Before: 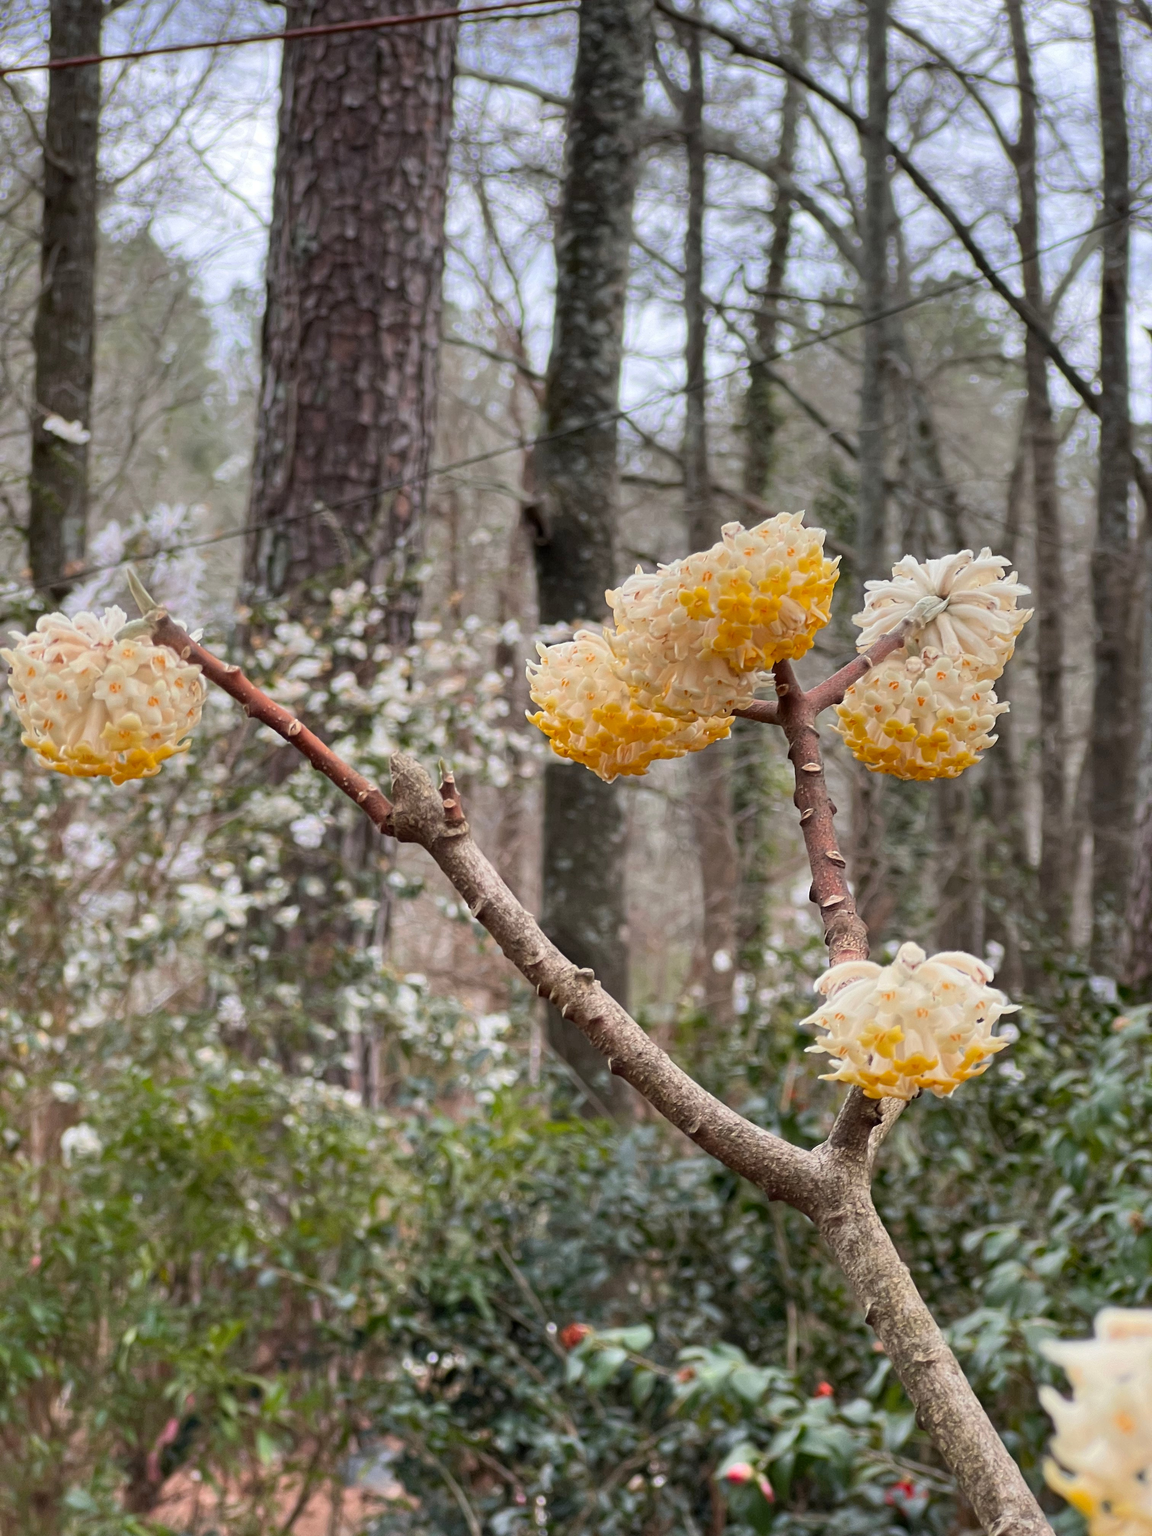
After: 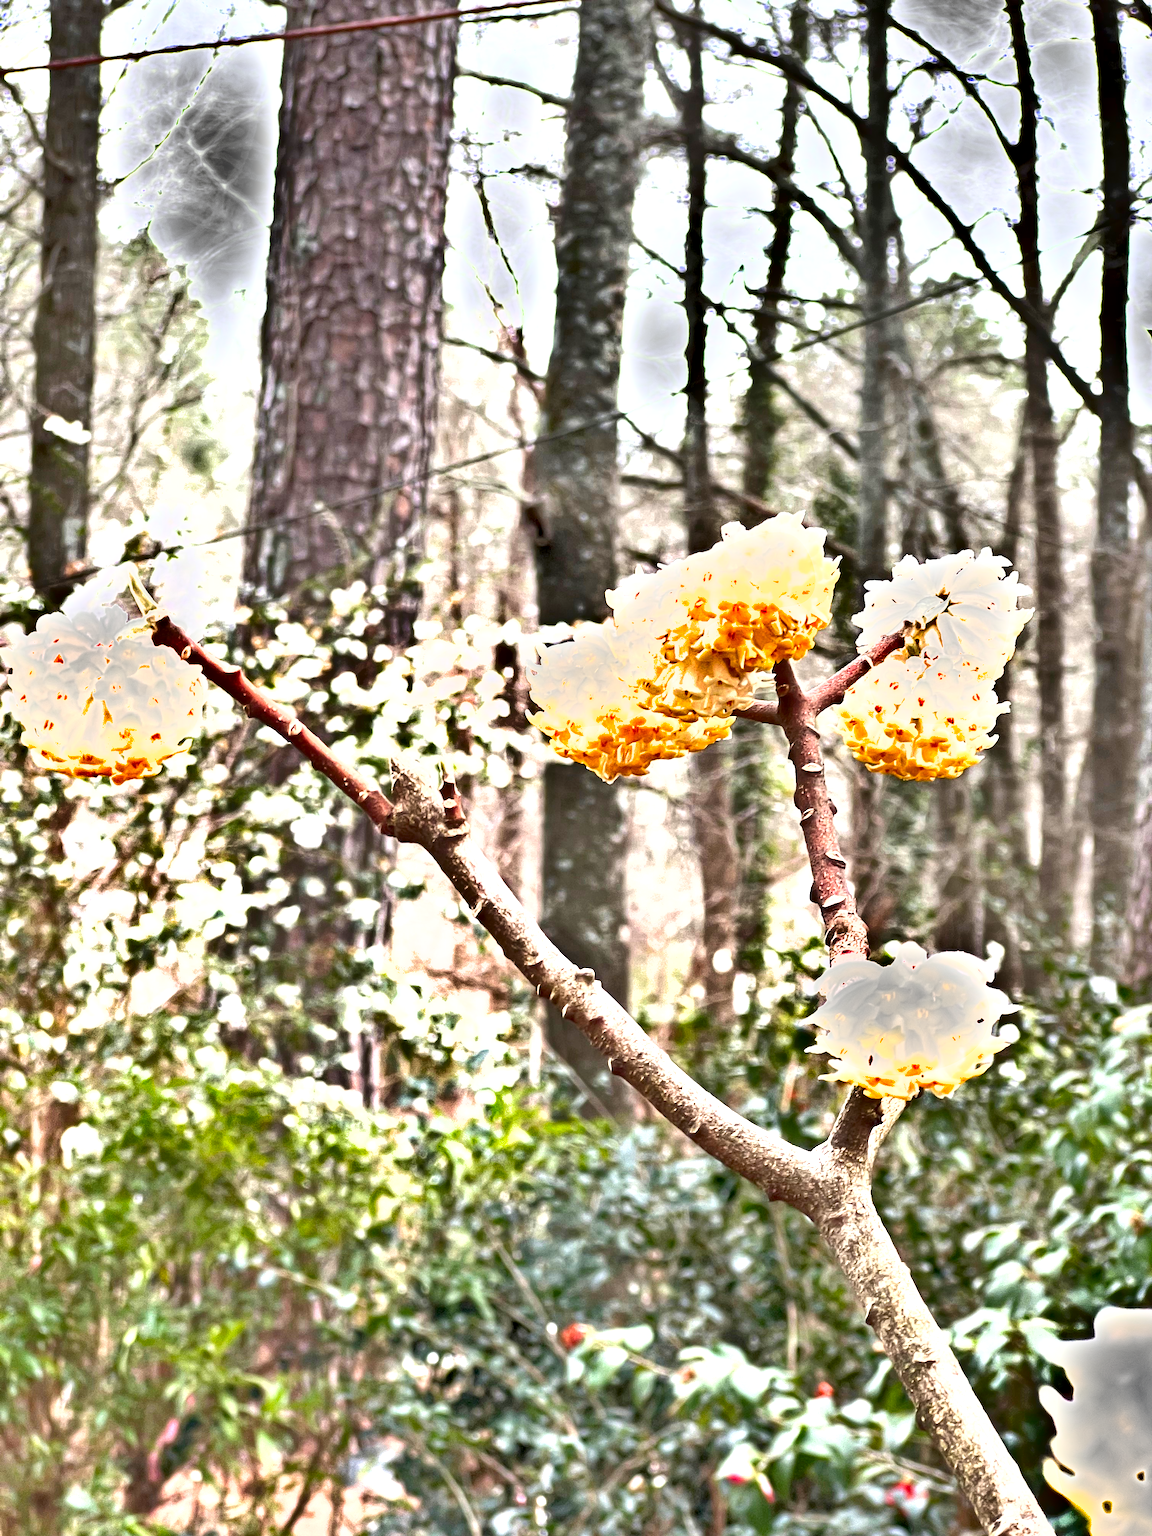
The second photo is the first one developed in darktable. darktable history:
shadows and highlights: radius 101.03, shadows 50.55, highlights -64.4, soften with gaussian
exposure: black level correction 0.001, exposure 1.848 EV, compensate highlight preservation false
